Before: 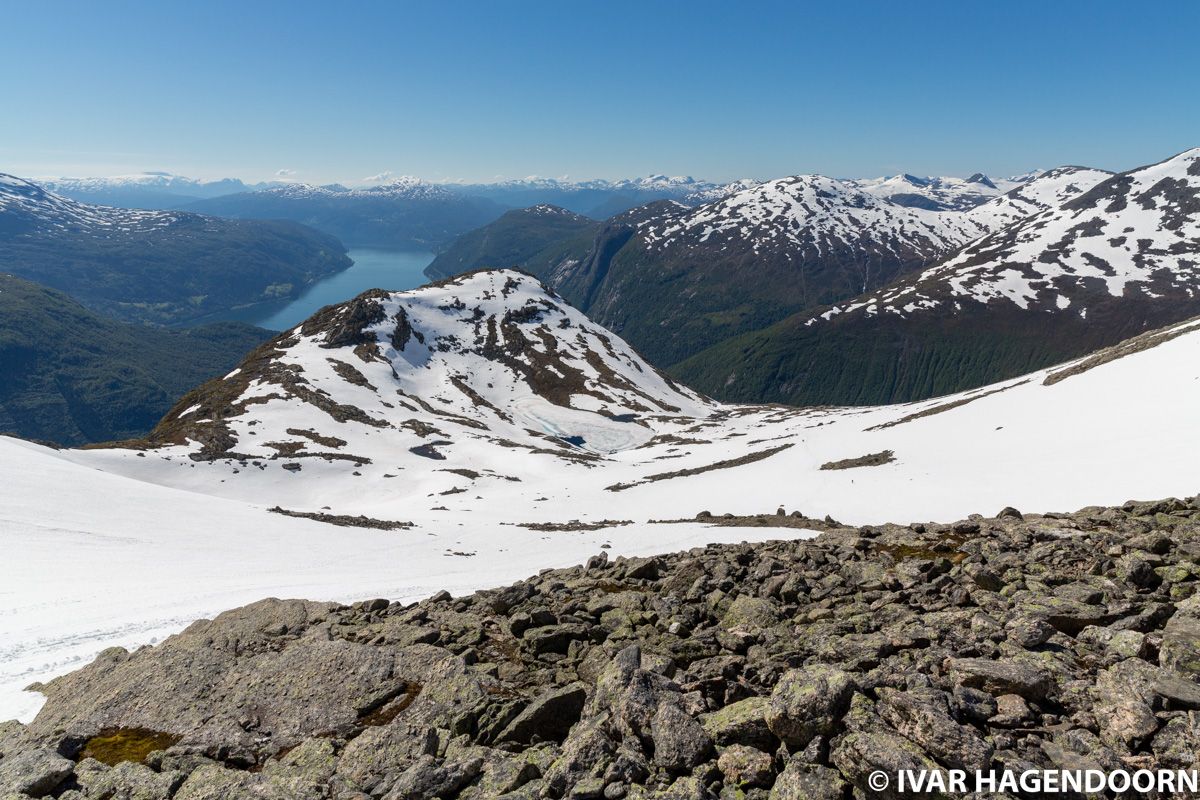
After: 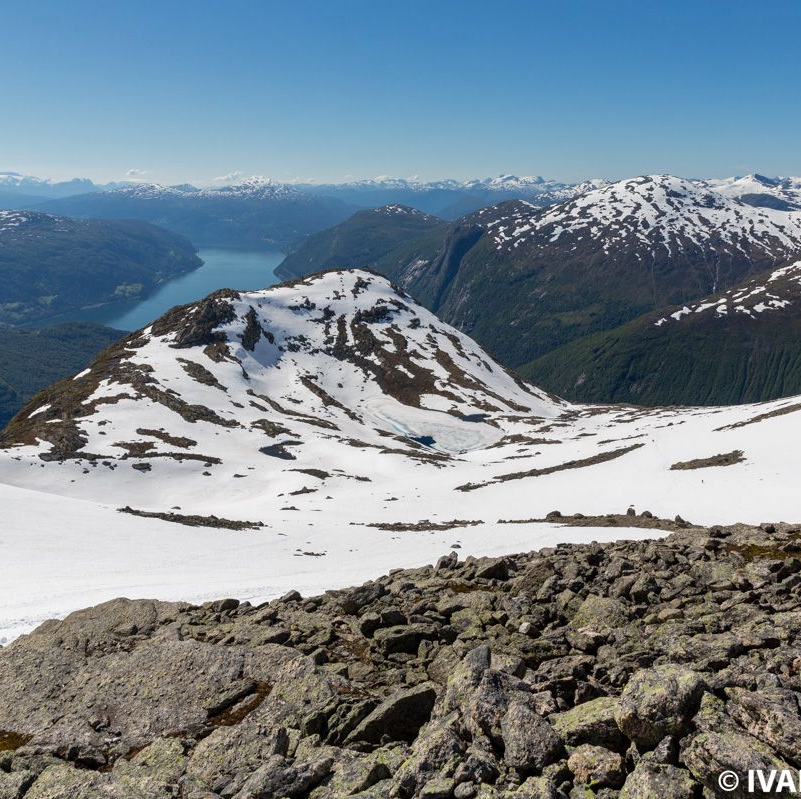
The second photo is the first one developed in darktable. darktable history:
shadows and highlights: shadows color adjustment 97.68%, soften with gaussian
crop and rotate: left 12.566%, right 20.678%
